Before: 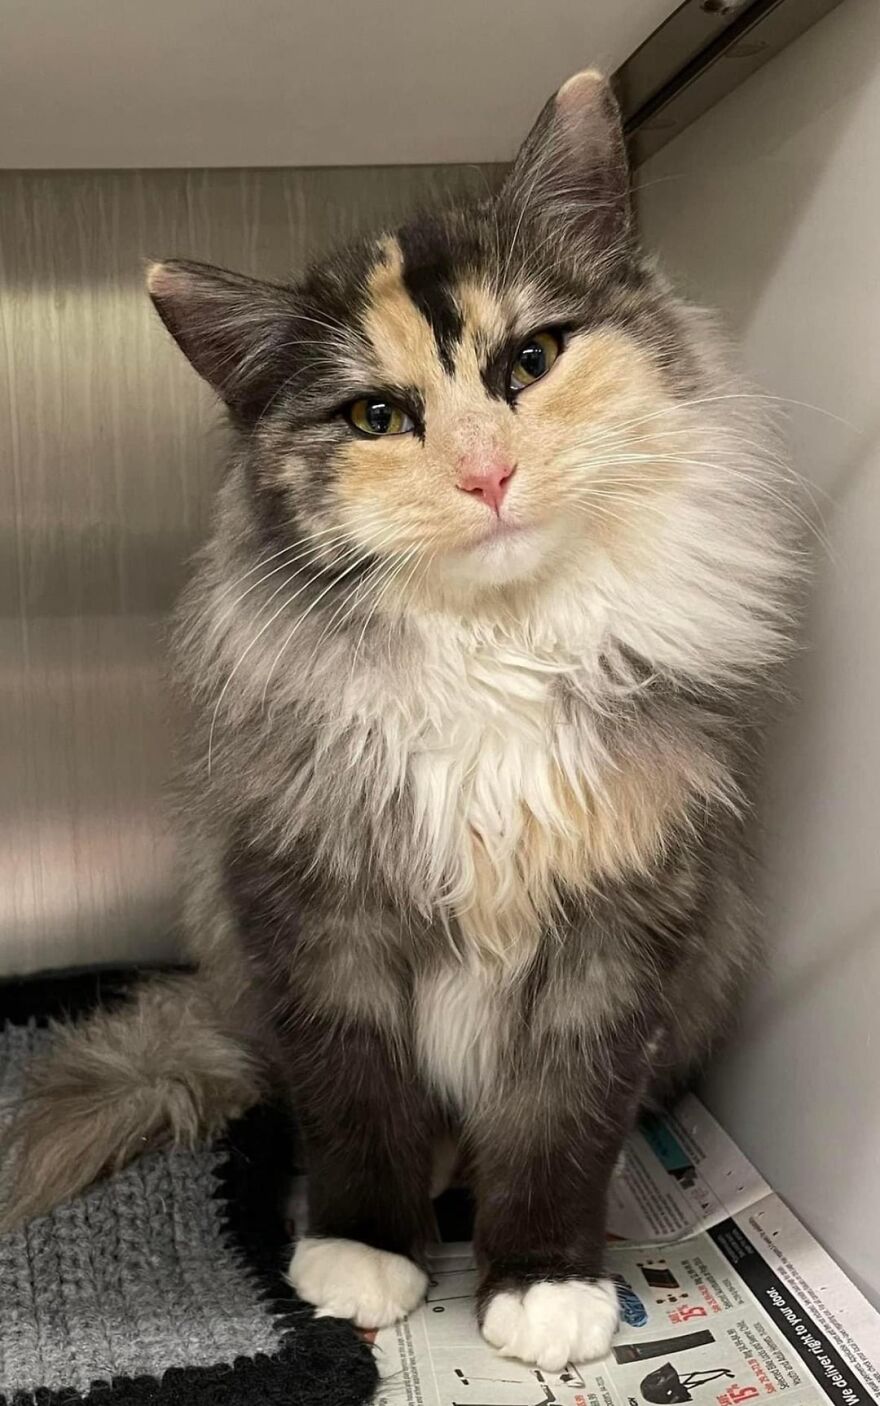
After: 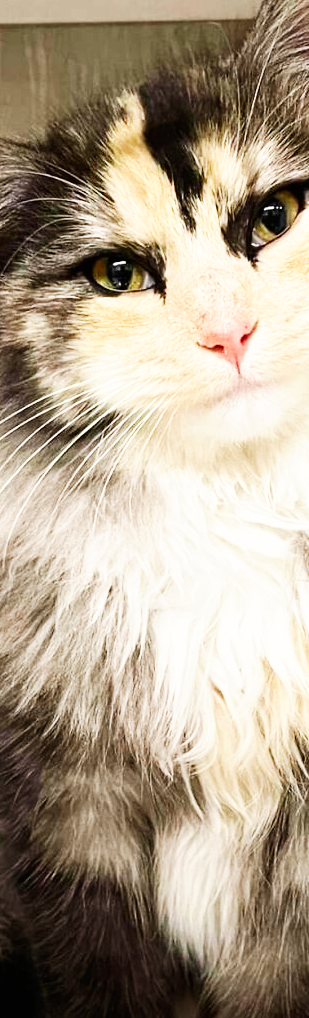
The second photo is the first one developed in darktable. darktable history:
crop and rotate: left 29.476%, top 10.214%, right 35.32%, bottom 17.333%
base curve: curves: ch0 [(0, 0) (0.007, 0.004) (0.027, 0.03) (0.046, 0.07) (0.207, 0.54) (0.442, 0.872) (0.673, 0.972) (1, 1)], preserve colors none
